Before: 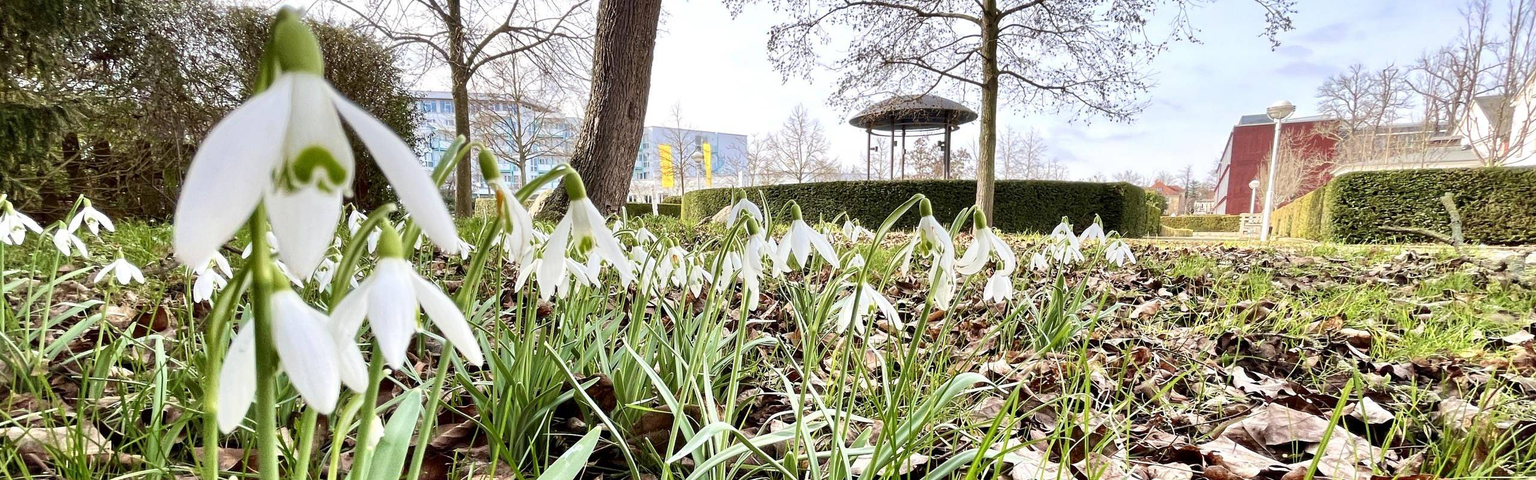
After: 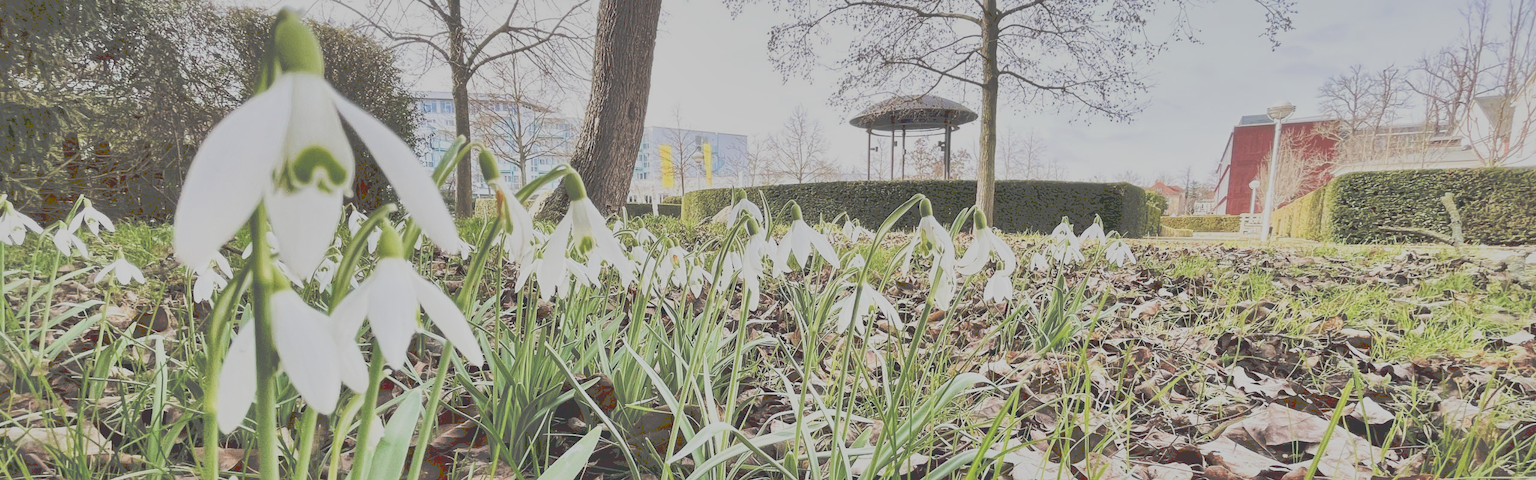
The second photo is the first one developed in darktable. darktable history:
shadows and highlights: on, module defaults
filmic rgb: black relative exposure -5 EV, hardness 2.88, contrast 1.1, highlights saturation mix -20%
tone curve: curves: ch0 [(0, 0) (0.003, 0.346) (0.011, 0.346) (0.025, 0.346) (0.044, 0.35) (0.069, 0.354) (0.1, 0.361) (0.136, 0.368) (0.177, 0.381) (0.224, 0.395) (0.277, 0.421) (0.335, 0.458) (0.399, 0.502) (0.468, 0.556) (0.543, 0.617) (0.623, 0.685) (0.709, 0.748) (0.801, 0.814) (0.898, 0.865) (1, 1)], preserve colors none
